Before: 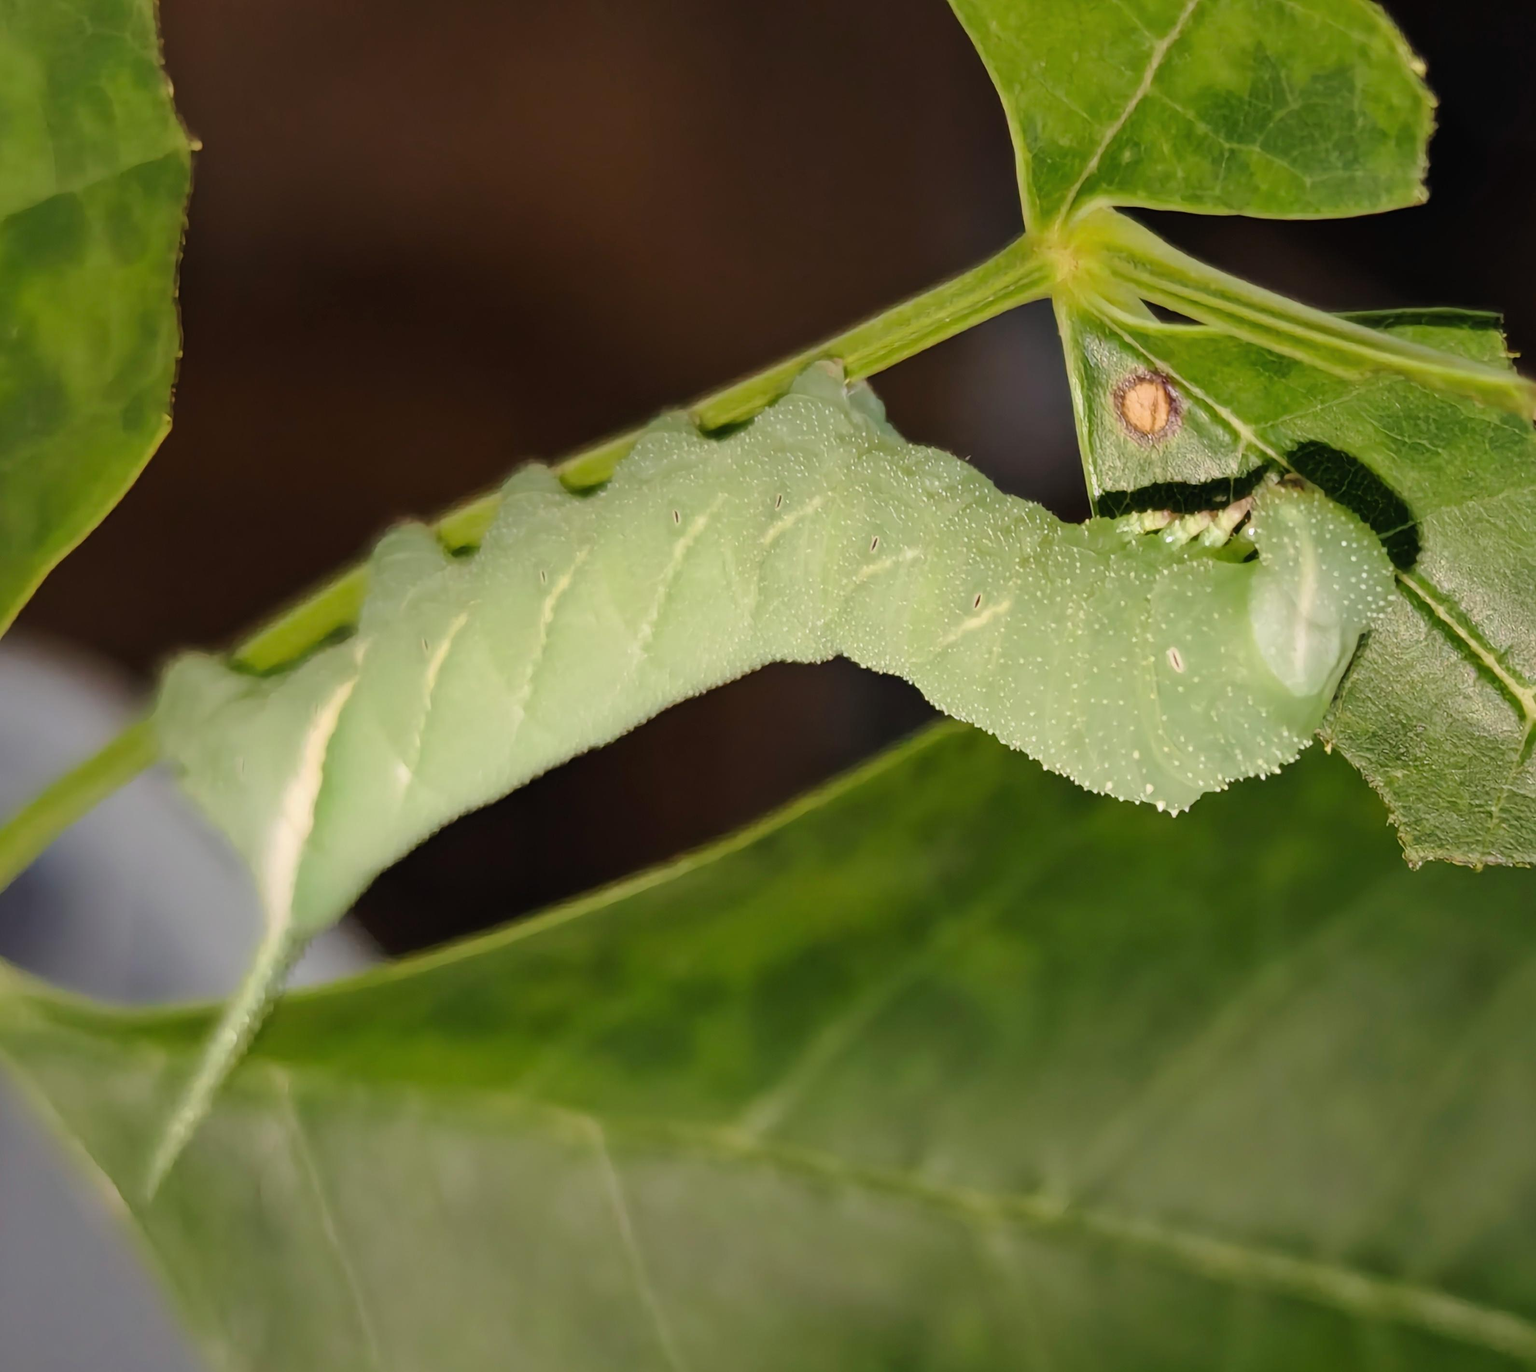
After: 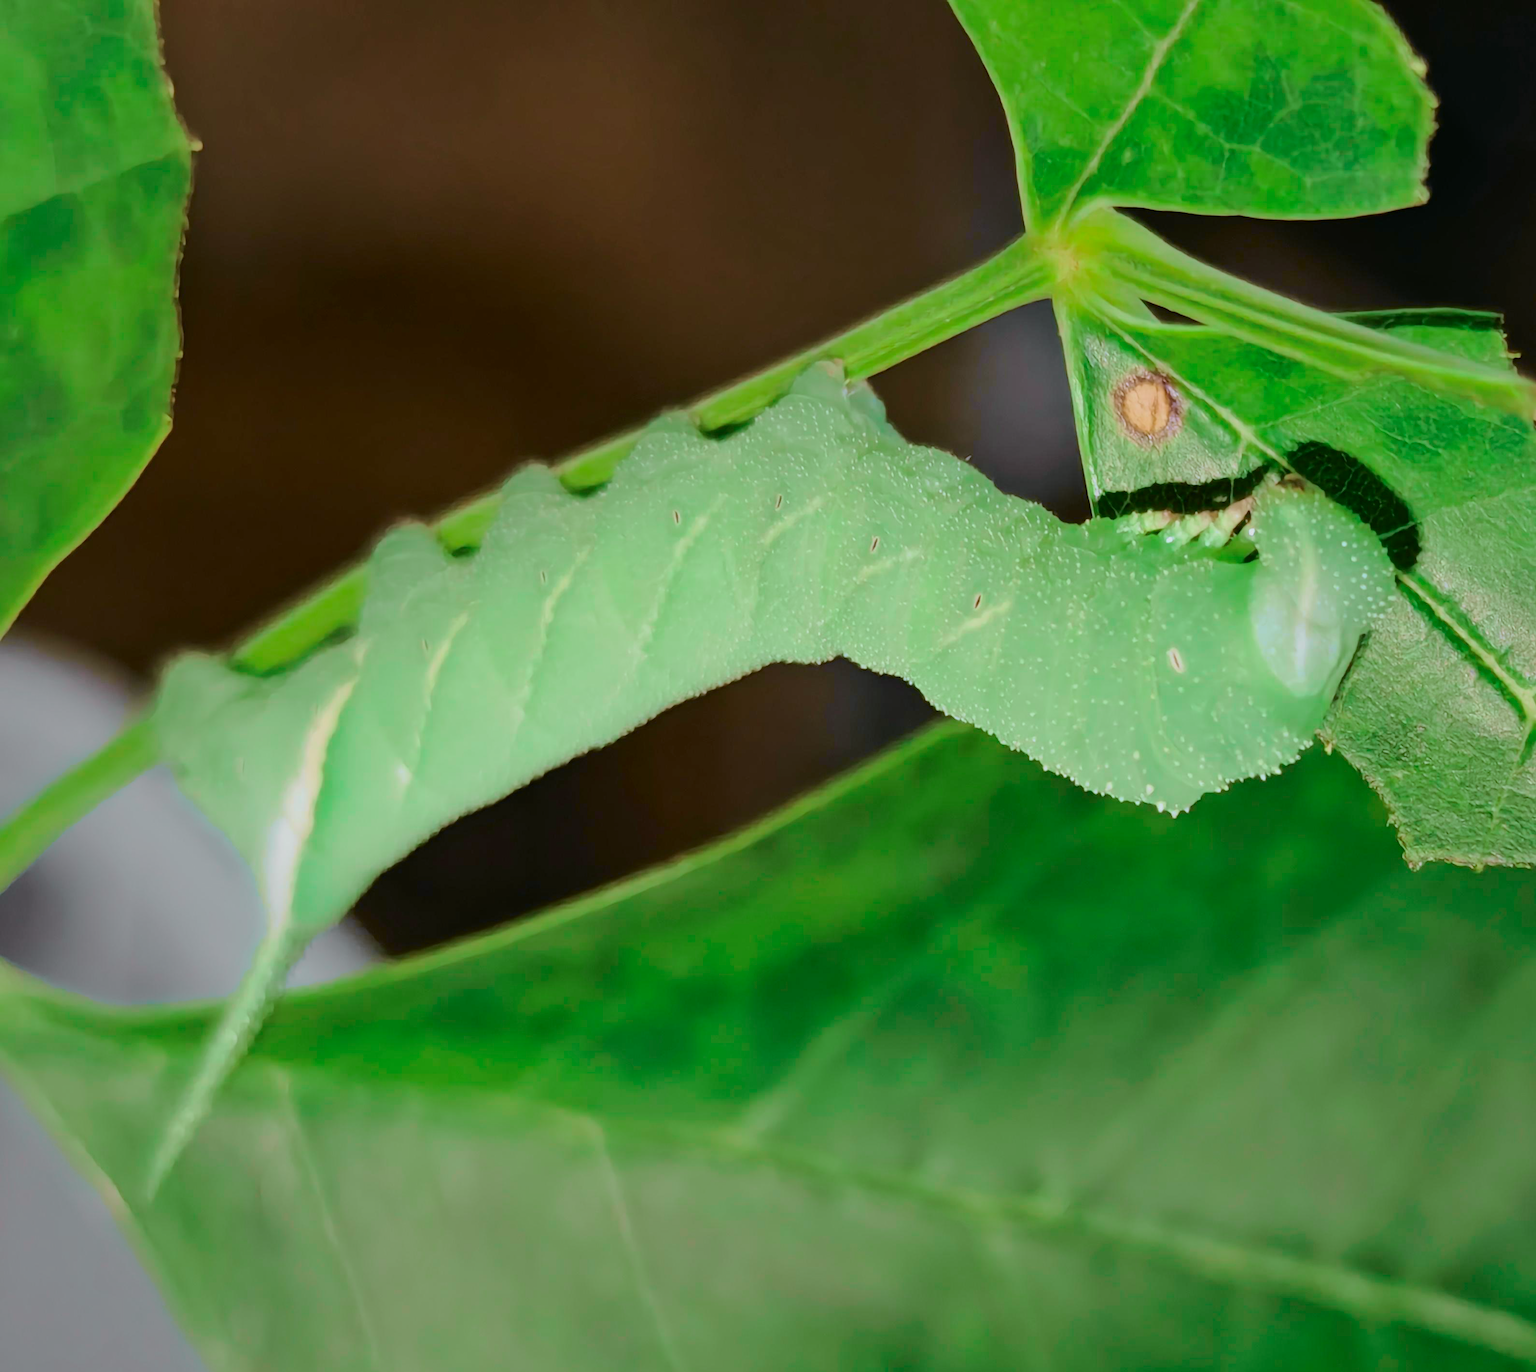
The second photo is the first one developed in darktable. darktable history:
white balance: red 0.948, green 1.02, blue 1.176
tone curve: curves: ch0 [(0, 0) (0.402, 0.473) (0.673, 0.68) (0.899, 0.832) (0.999, 0.903)]; ch1 [(0, 0) (0.379, 0.262) (0.464, 0.425) (0.498, 0.49) (0.507, 0.5) (0.53, 0.532) (0.582, 0.583) (0.68, 0.672) (0.791, 0.748) (1, 0.896)]; ch2 [(0, 0) (0.199, 0.414) (0.438, 0.49) (0.496, 0.501) (0.515, 0.546) (0.577, 0.605) (0.632, 0.649) (0.717, 0.727) (0.845, 0.855) (0.998, 0.977)], color space Lab, independent channels, preserve colors none
